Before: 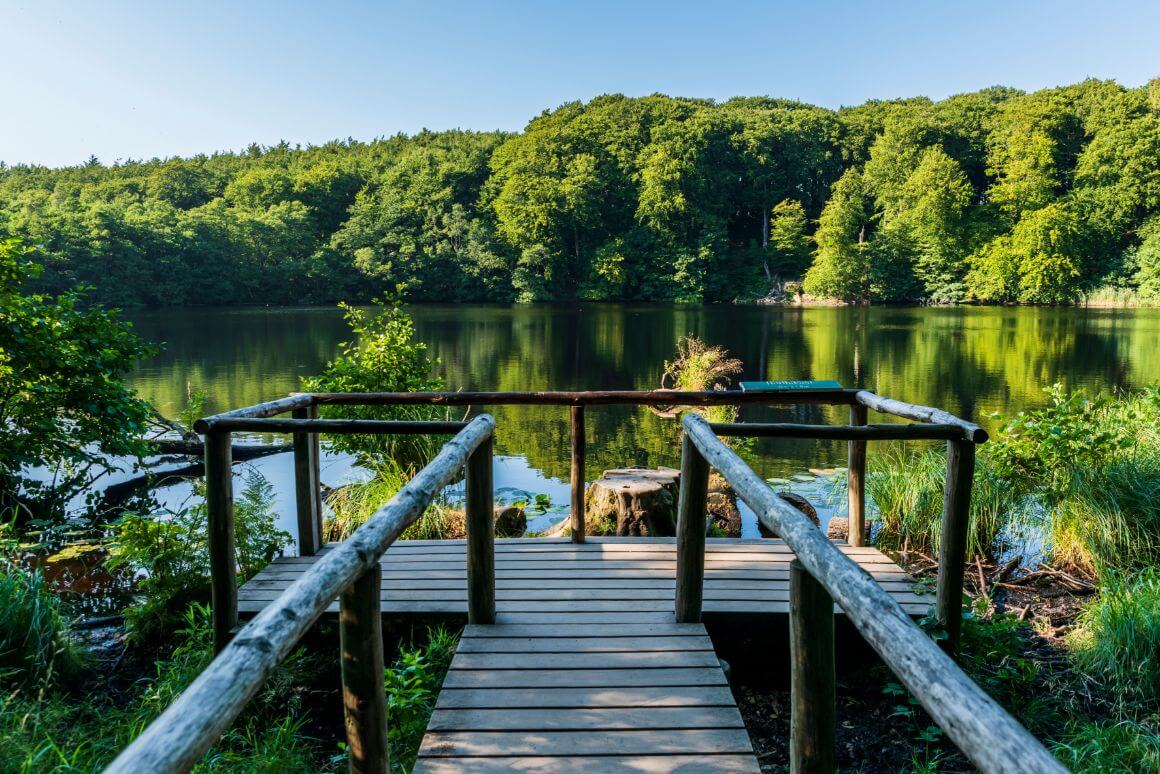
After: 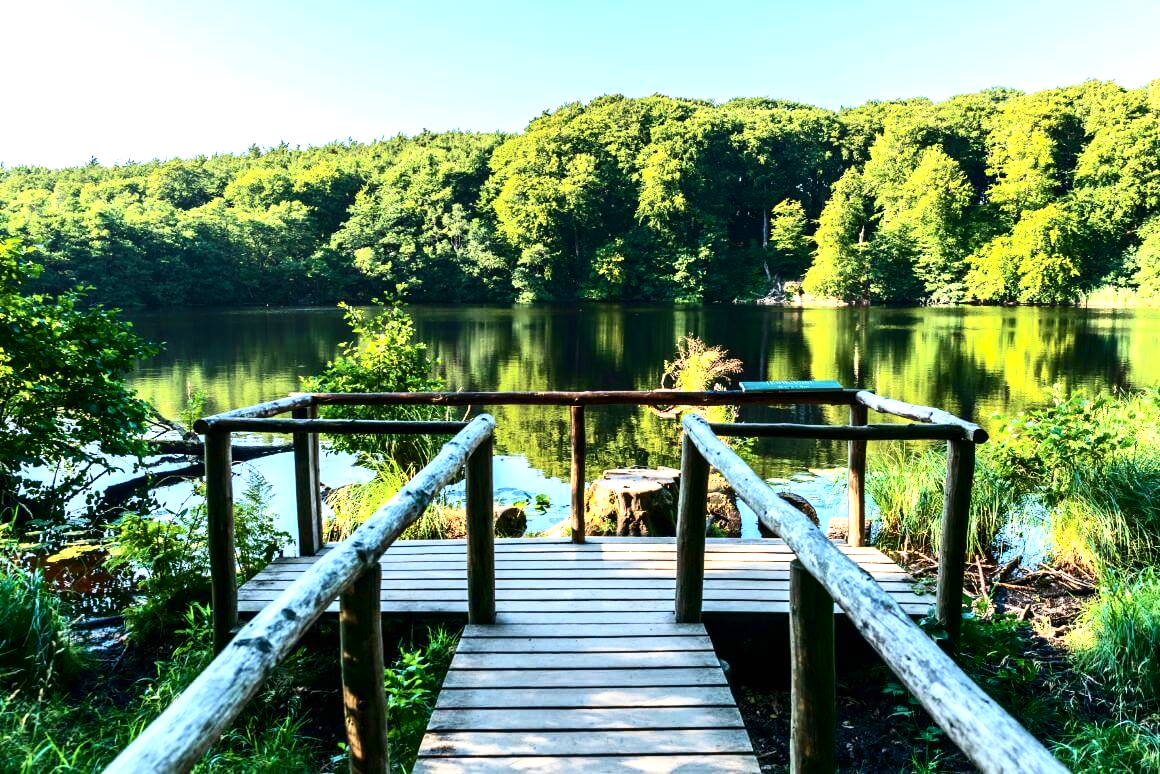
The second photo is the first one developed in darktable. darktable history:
exposure: black level correction 0, exposure 1.106 EV, compensate highlight preservation false
contrast brightness saturation: contrast 0.298
